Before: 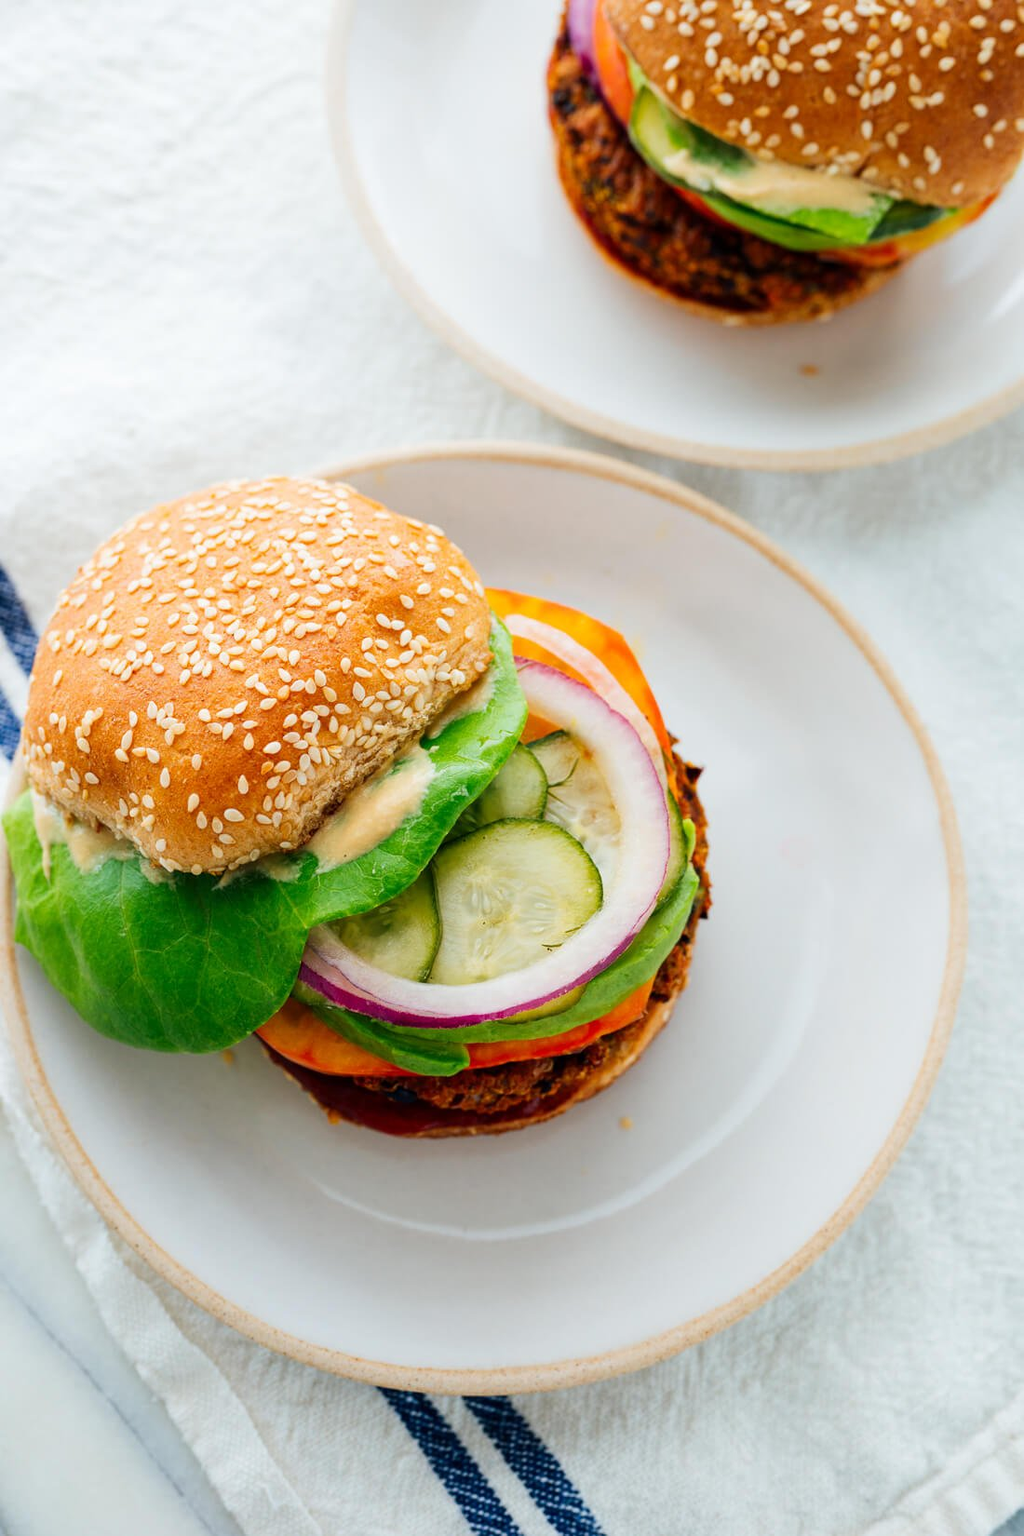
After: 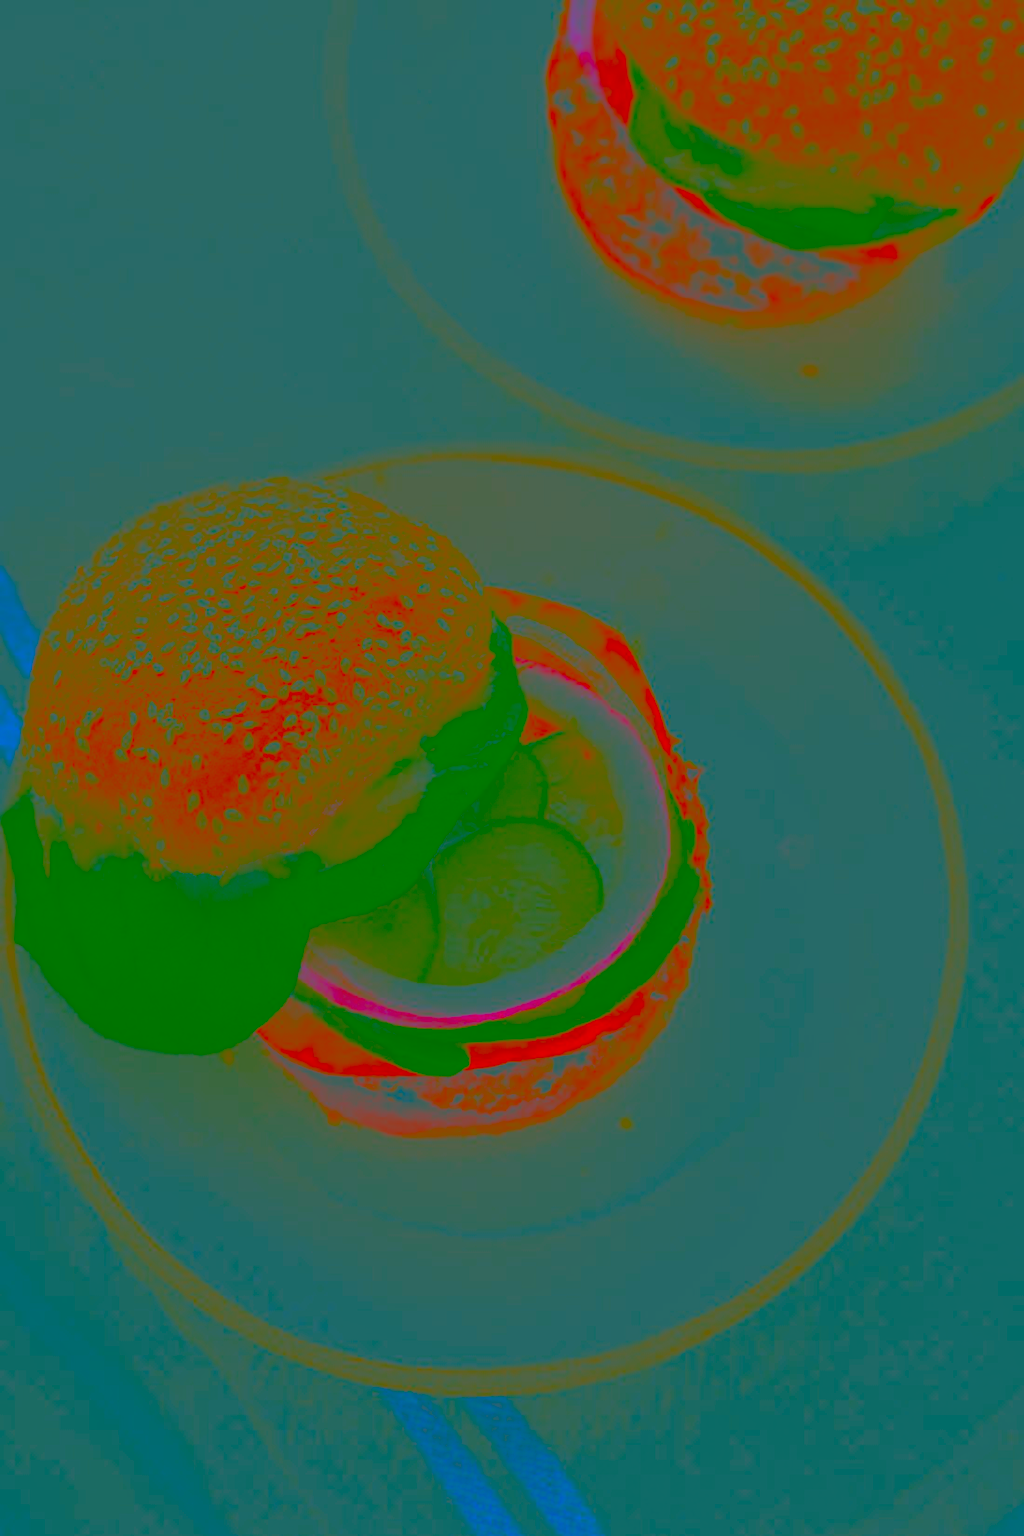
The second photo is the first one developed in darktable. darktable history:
color correction: highlights a* -19.33, highlights b* 9.8, shadows a* -20.47, shadows b* -10.23
contrast brightness saturation: contrast -0.977, brightness -0.171, saturation 0.734
